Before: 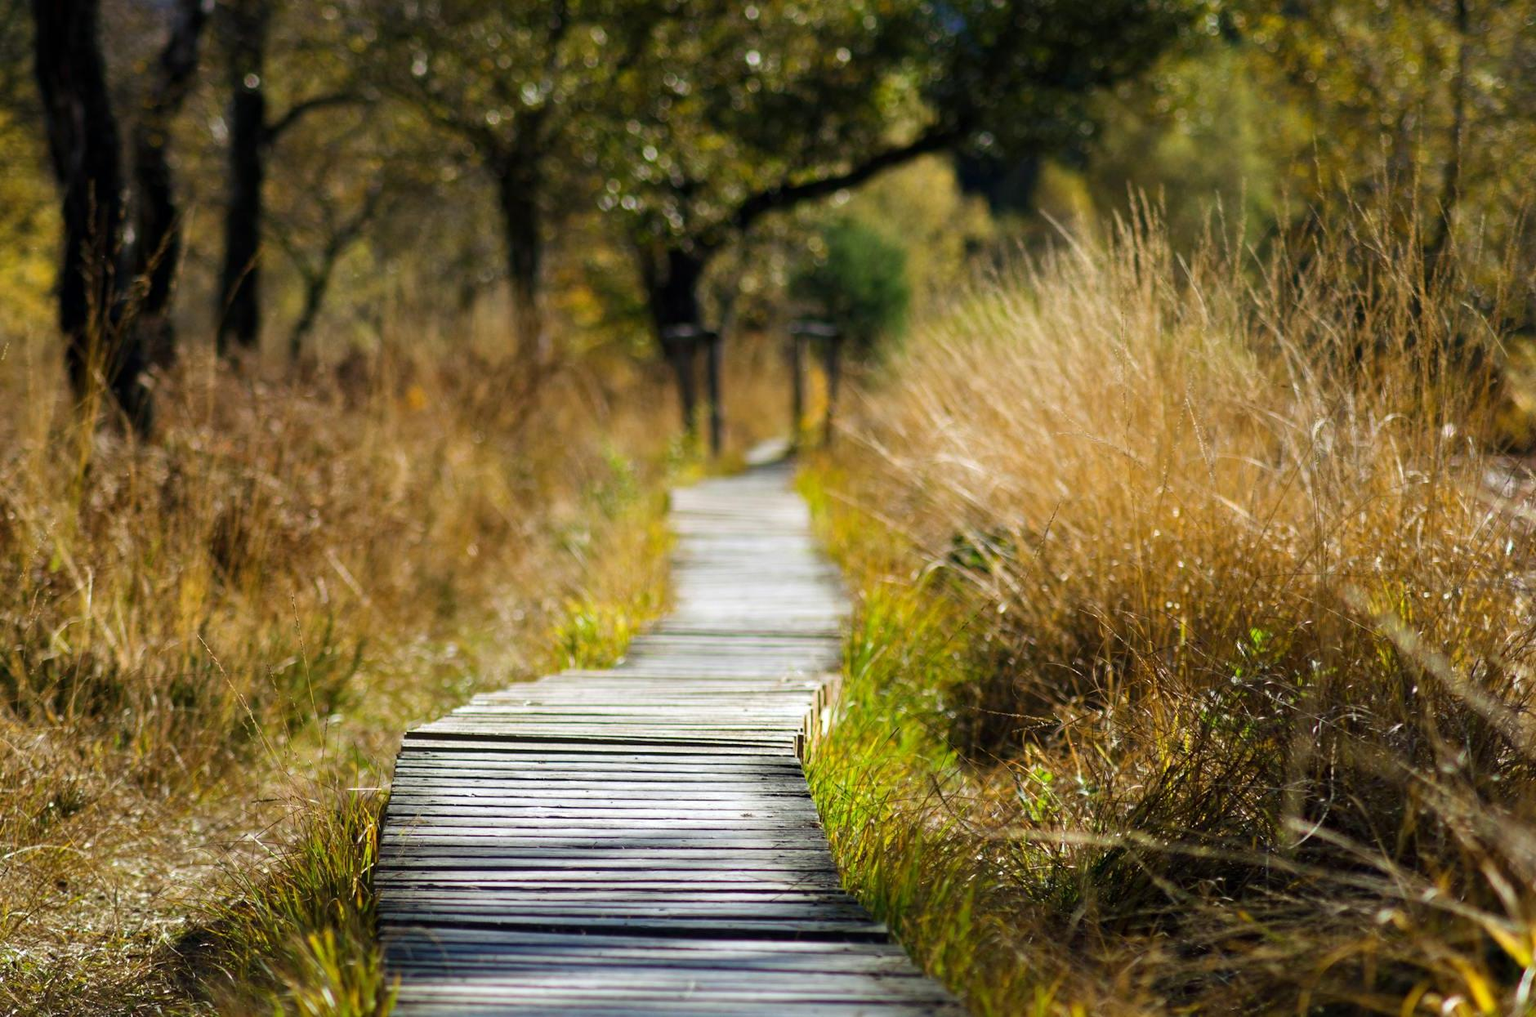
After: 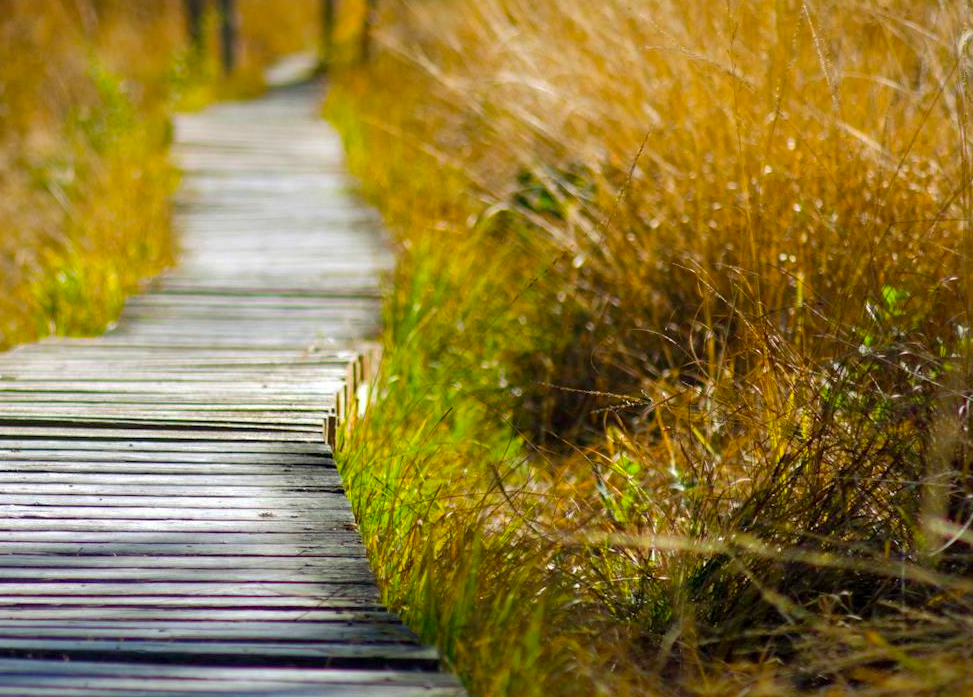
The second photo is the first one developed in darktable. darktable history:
crop: left 34.479%, top 38.822%, right 13.718%, bottom 5.172%
color balance: output saturation 120%
exposure: black level correction 0.001, exposure 0.014 EV, compensate highlight preservation false
shadows and highlights: on, module defaults
